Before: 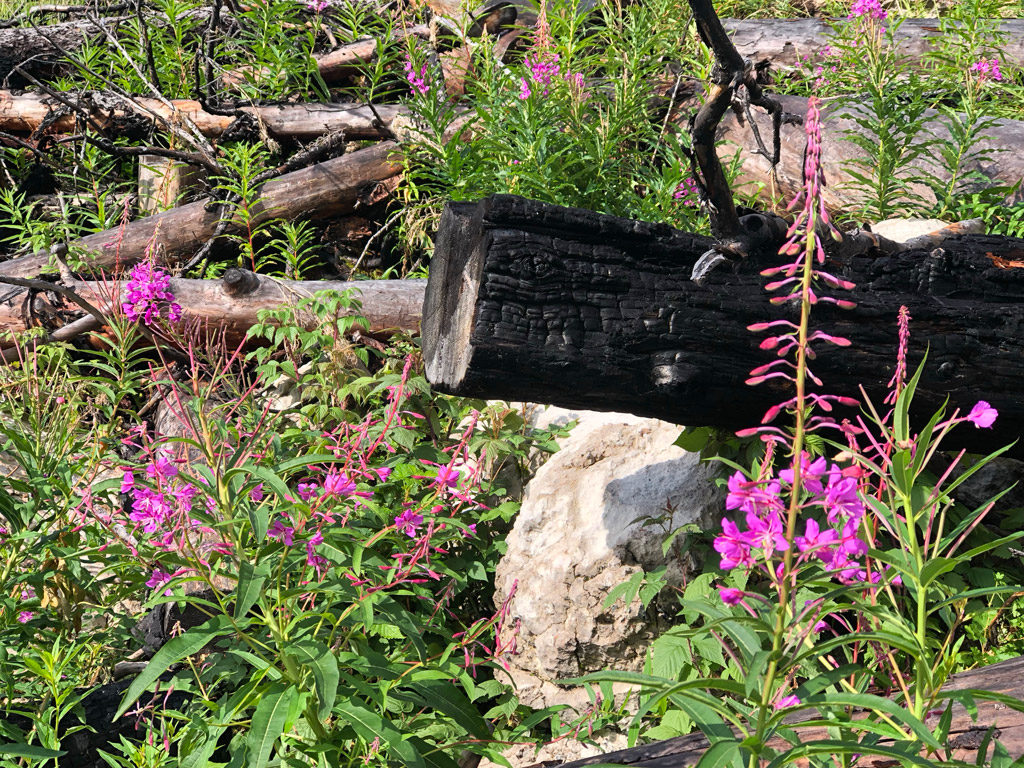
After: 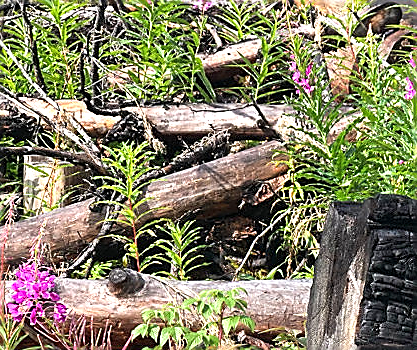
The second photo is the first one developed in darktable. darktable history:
sharpen: radius 1.419, amount 1.254, threshold 0.643
crop and rotate: left 11.303%, top 0.051%, right 47.962%, bottom 54.307%
exposure: exposure 0.635 EV, compensate highlight preservation false
